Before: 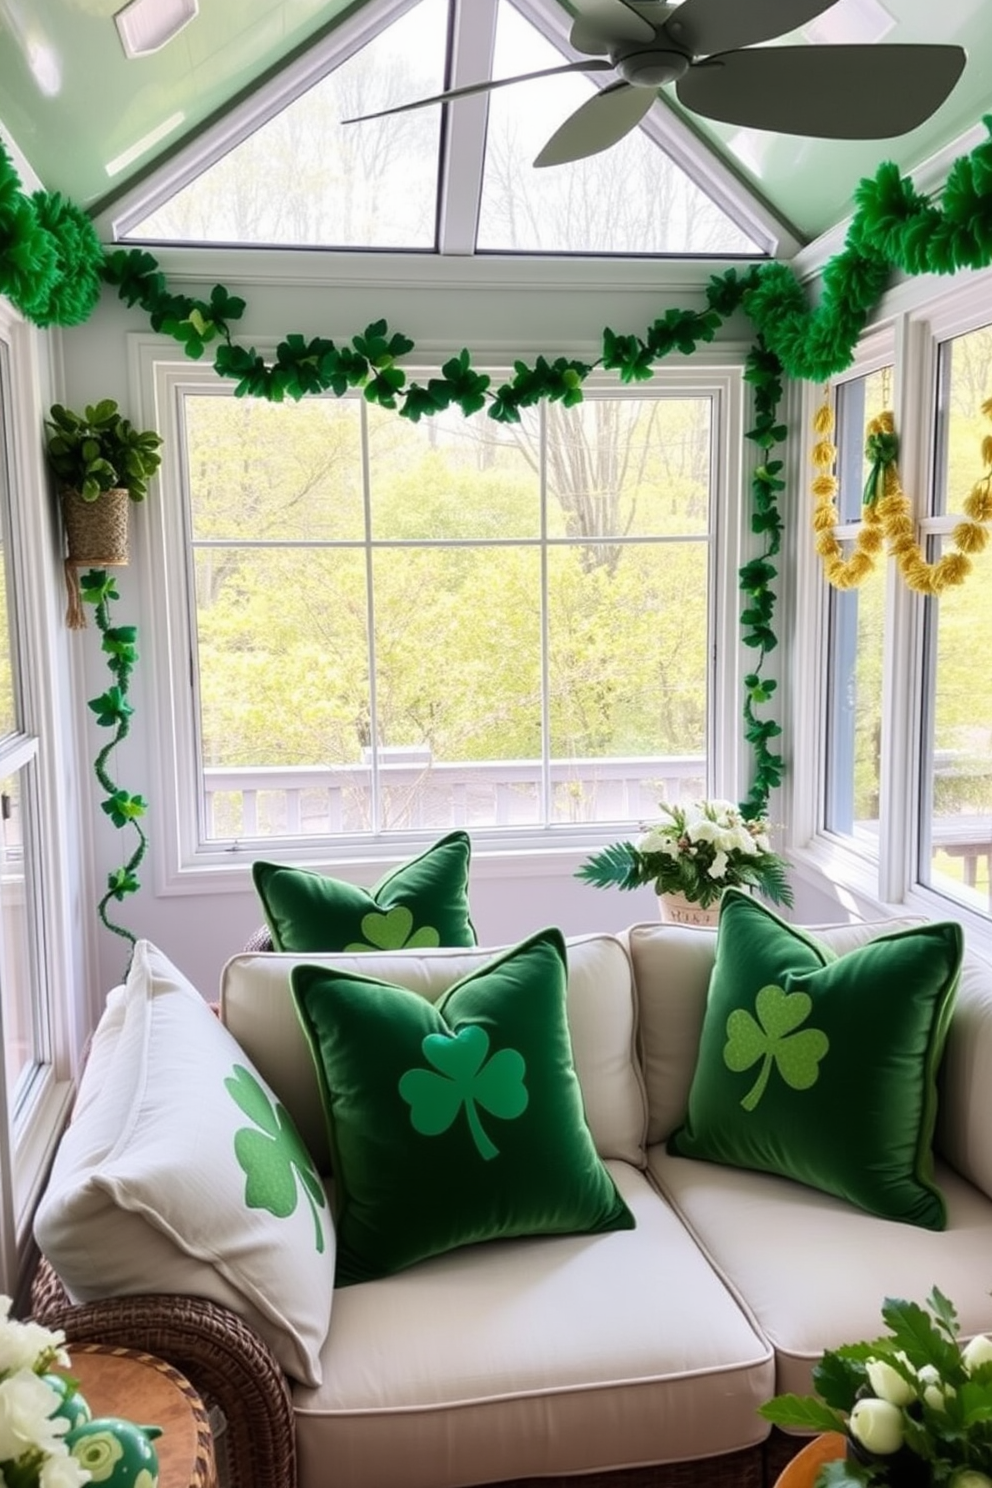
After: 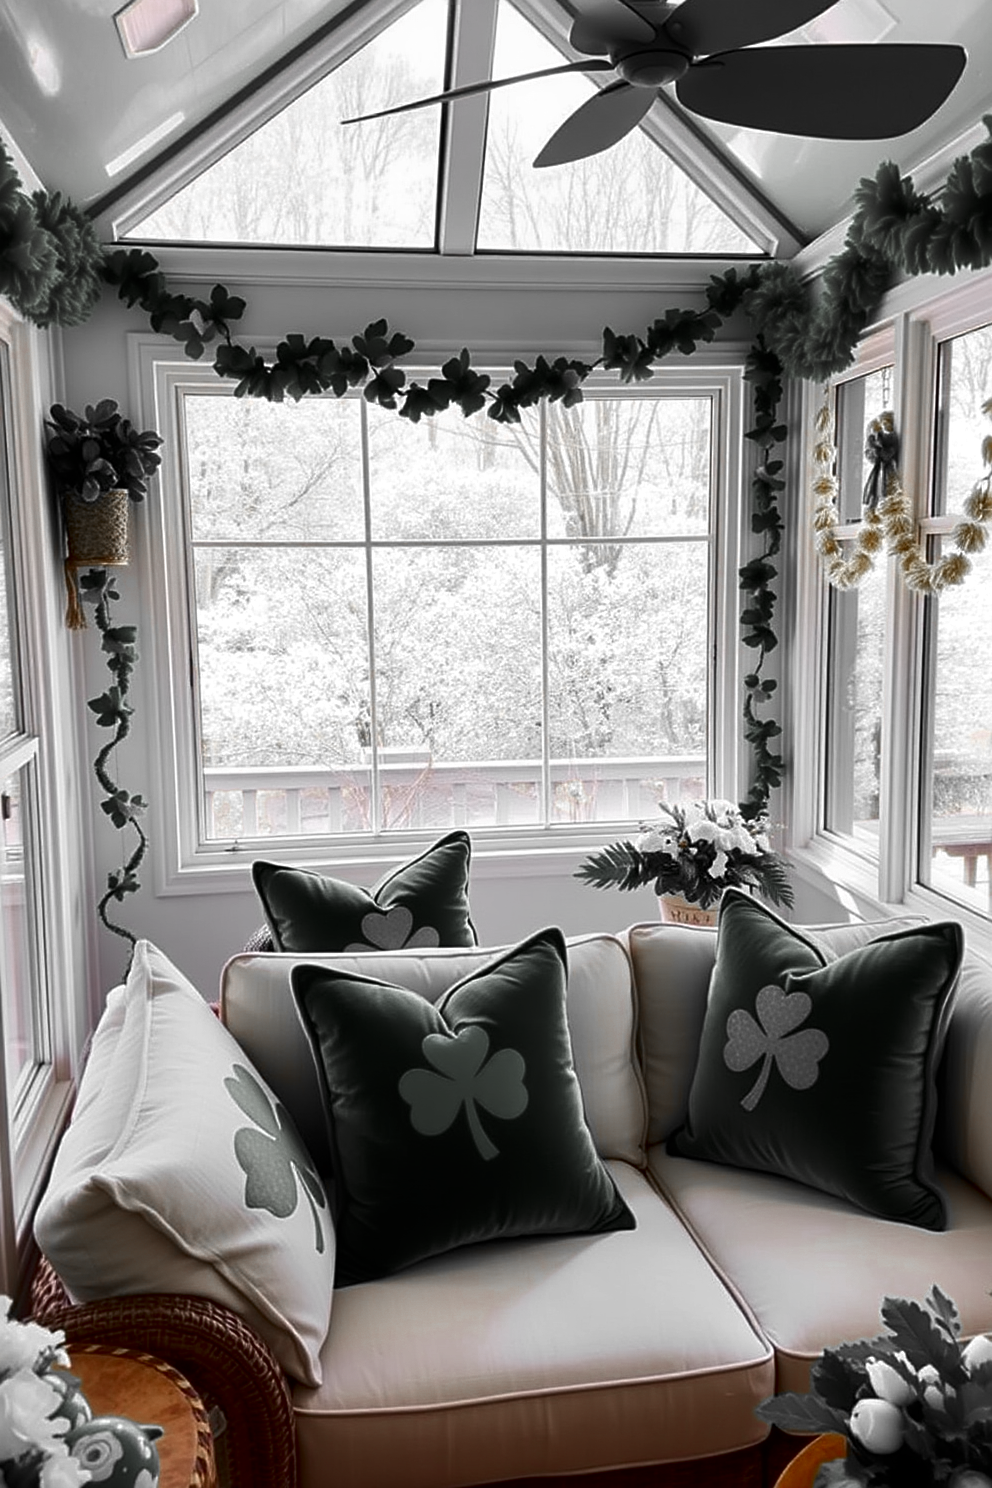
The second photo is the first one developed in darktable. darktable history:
contrast brightness saturation: brightness -0.25, saturation 0.197
sharpen: on, module defaults
color zones: curves: ch0 [(0, 0.497) (0.096, 0.361) (0.221, 0.538) (0.429, 0.5) (0.571, 0.5) (0.714, 0.5) (0.857, 0.5) (1, 0.497)]; ch1 [(0, 0.5) (0.143, 0.5) (0.257, -0.002) (0.429, 0.04) (0.571, -0.001) (0.714, -0.015) (0.857, 0.024) (1, 0.5)]
